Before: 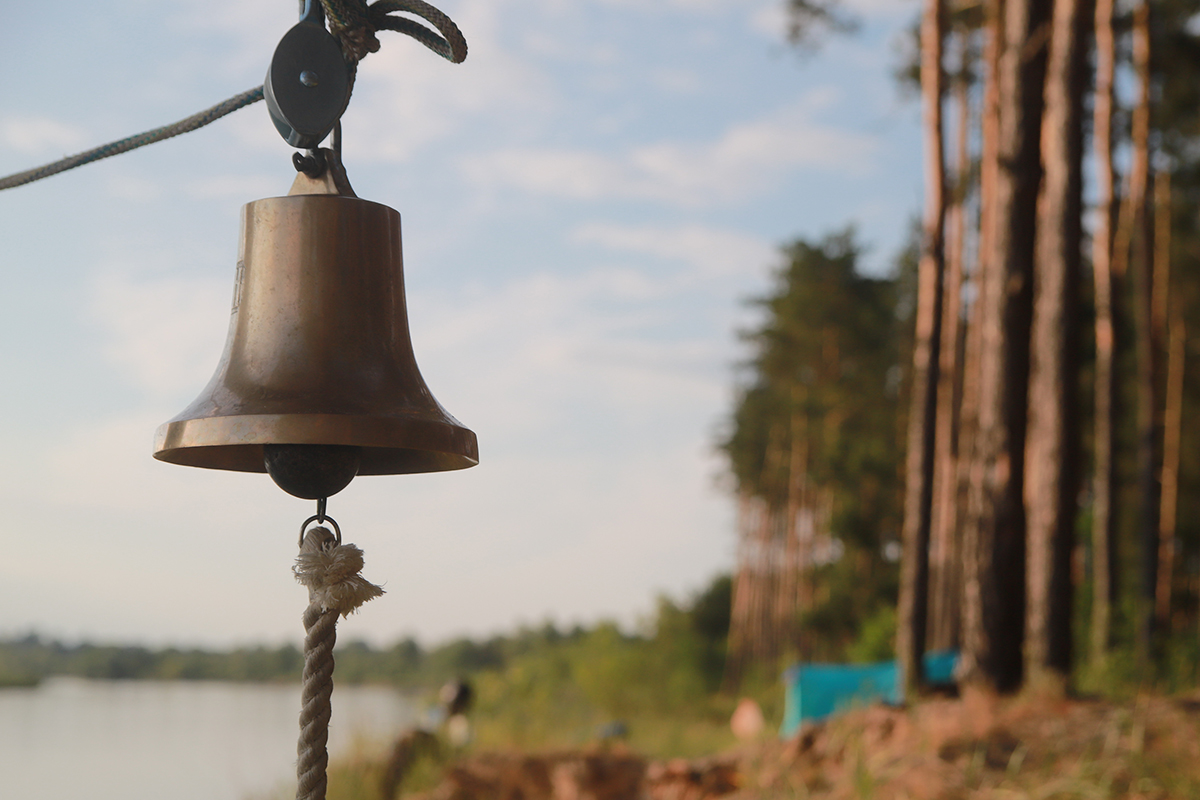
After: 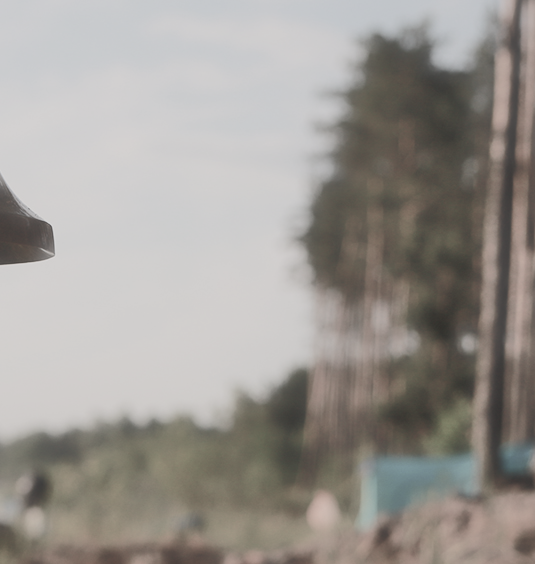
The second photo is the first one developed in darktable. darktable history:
haze removal: strength -0.889, distance 0.225, compatibility mode true, adaptive false
tone equalizer: -8 EV -0.024 EV, -7 EV 0.035 EV, -6 EV -0.006 EV, -5 EV 0.009 EV, -4 EV -0.05 EV, -3 EV -0.238 EV, -2 EV -0.658 EV, -1 EV -0.99 EV, +0 EV -0.978 EV
exposure: black level correction 0, exposure 0 EV, compensate highlight preservation false
contrast brightness saturation: saturation -0.036
tone curve: curves: ch0 [(0, 0) (0.093, 0.104) (0.226, 0.291) (0.327, 0.431) (0.471, 0.648) (0.759, 0.926) (1, 1)], color space Lab, independent channels, preserve colors none
color balance rgb: perceptual saturation grading › global saturation -28.797%, perceptual saturation grading › highlights -20.692%, perceptual saturation grading › mid-tones -23.856%, perceptual saturation grading › shadows -23.39%, global vibrance 30.02%
crop: left 35.374%, top 26.067%, right 19.978%, bottom 3.371%
